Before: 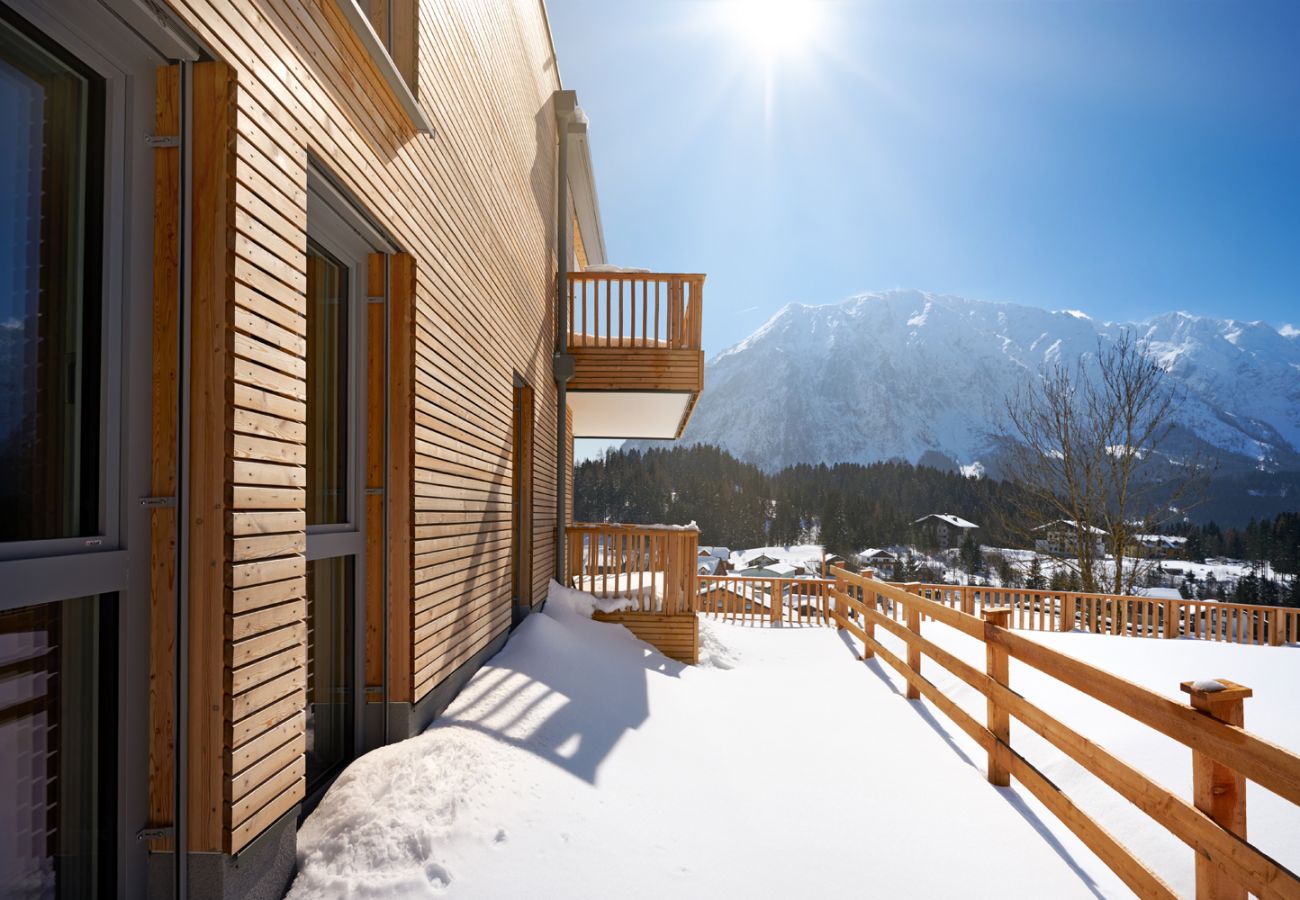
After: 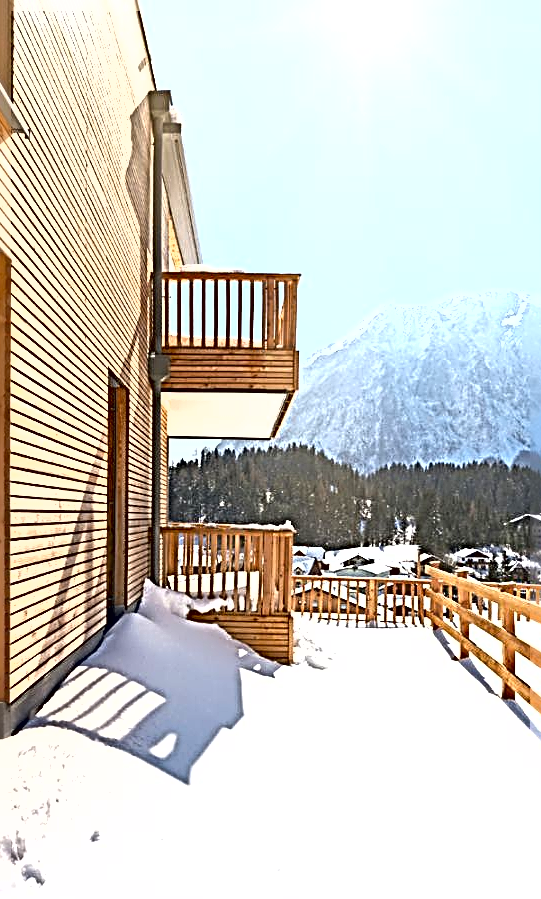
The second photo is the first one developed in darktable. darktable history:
sharpen: radius 4.001, amount 2
crop: left 31.229%, right 27.105%
shadows and highlights: shadows 29.61, highlights -30.47, low approximation 0.01, soften with gaussian
exposure: black level correction 0.001, exposure 1 EV, compensate highlight preservation false
